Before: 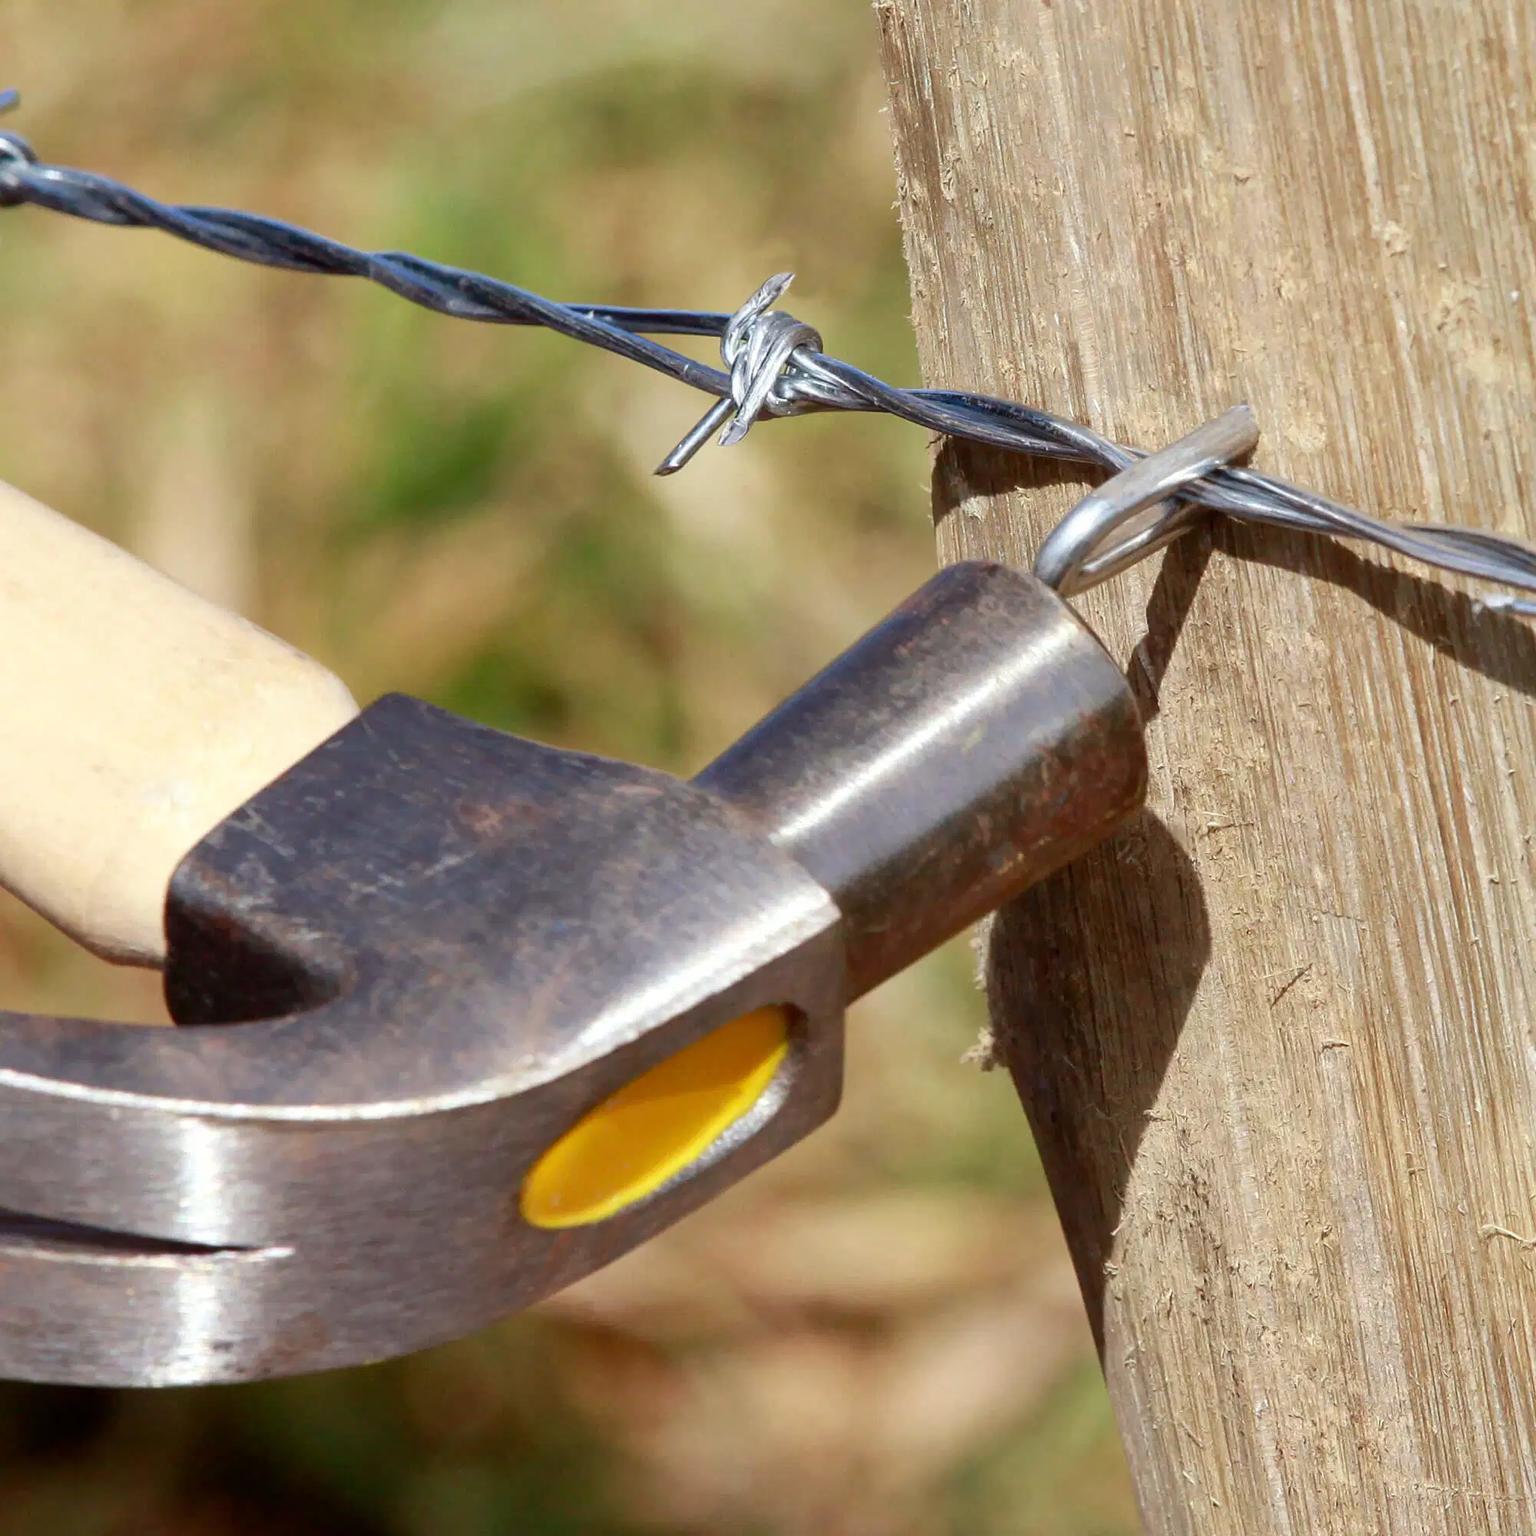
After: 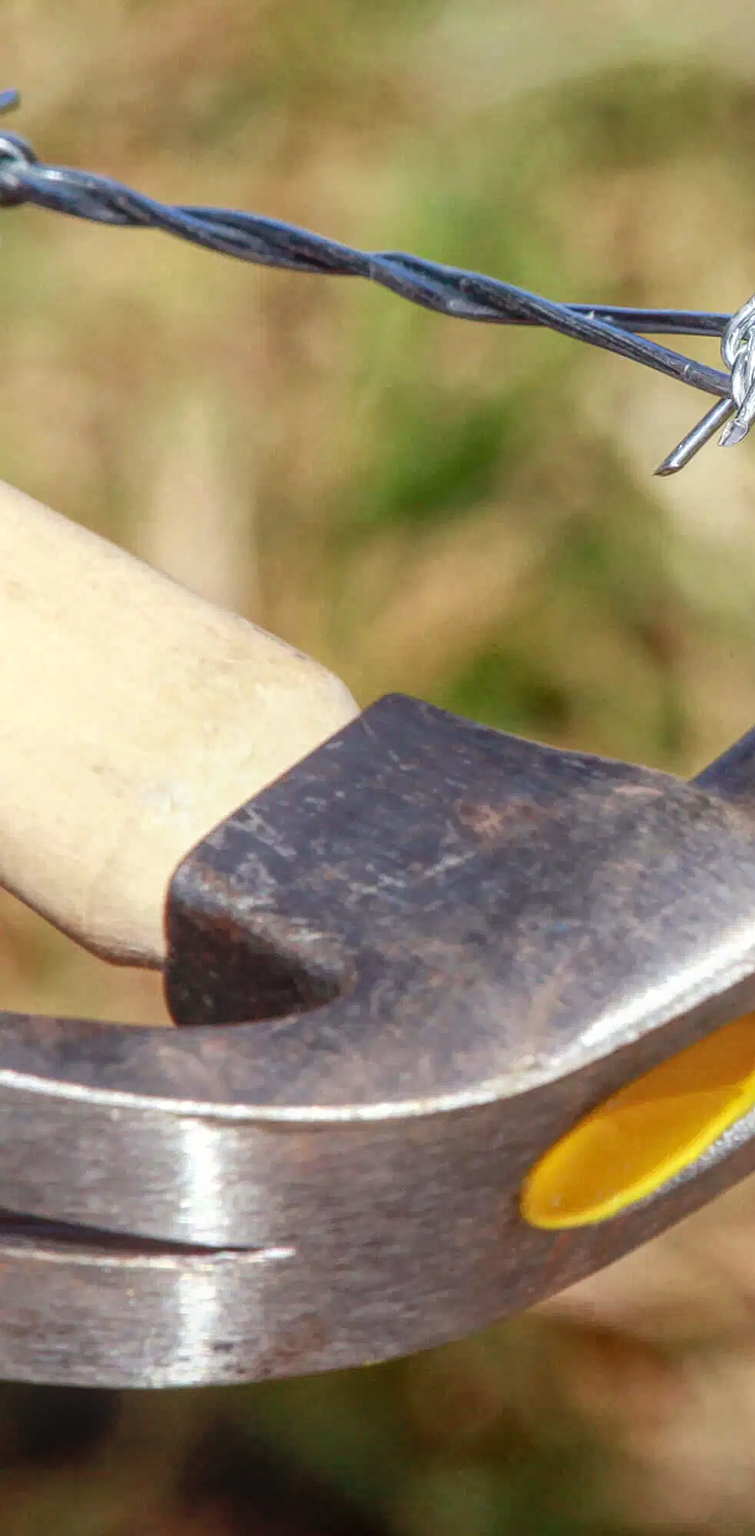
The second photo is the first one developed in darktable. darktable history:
local contrast: highlights 66%, shadows 33%, detail 166%, midtone range 0.2
crop and rotate: left 0%, top 0%, right 50.845%
